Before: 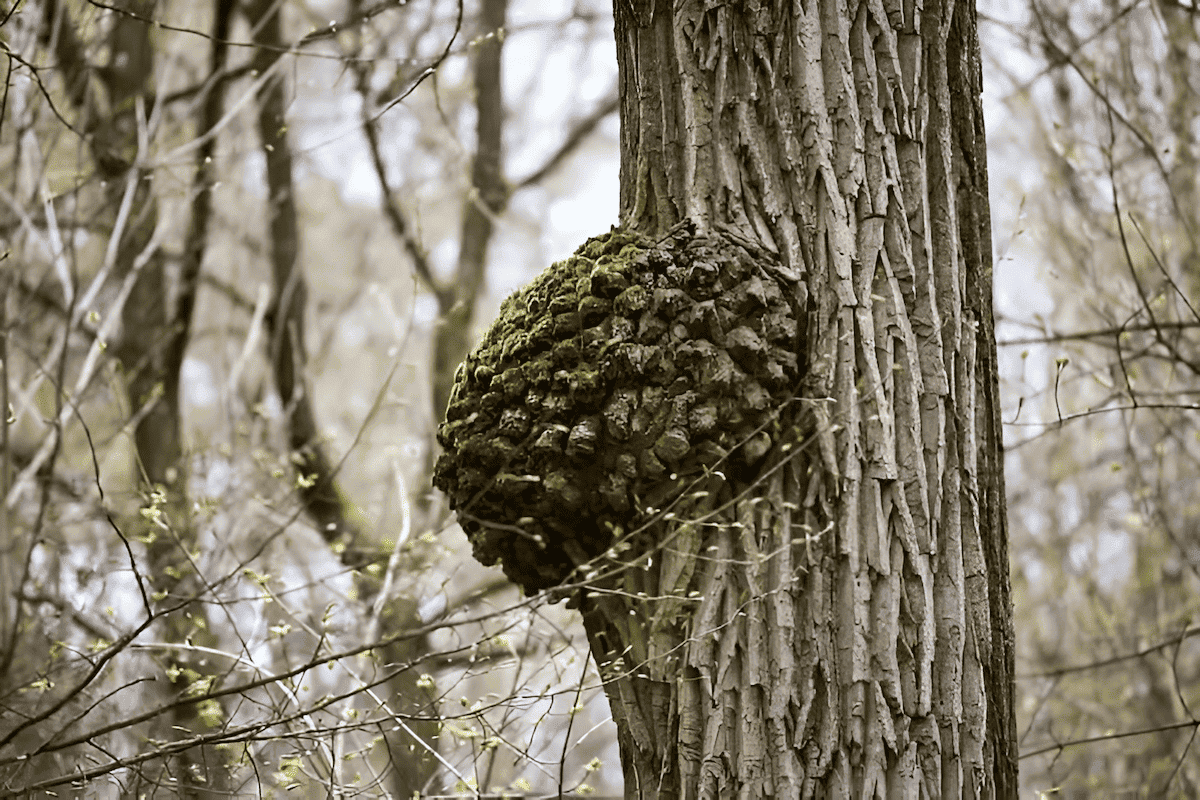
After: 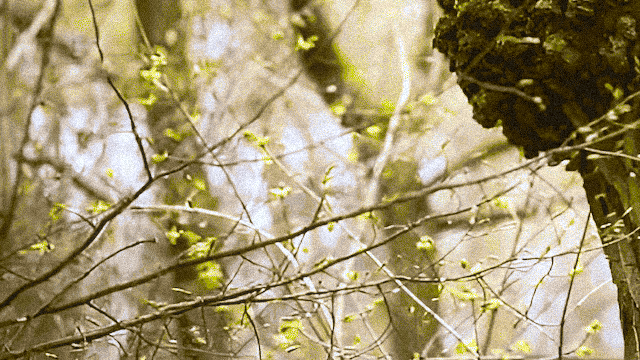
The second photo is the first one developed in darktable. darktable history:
crop and rotate: top 54.778%, right 46.61%, bottom 0.159%
contrast equalizer: y [[0.439, 0.44, 0.442, 0.457, 0.493, 0.498], [0.5 ×6], [0.5 ×6], [0 ×6], [0 ×6]], mix 0.76
color balance rgb: perceptual saturation grading › global saturation 10%, global vibrance 10%
grain: coarseness 9.38 ISO, strength 34.99%, mid-tones bias 0%
contrast brightness saturation: contrast 0.2, brightness 0.2, saturation 0.8
